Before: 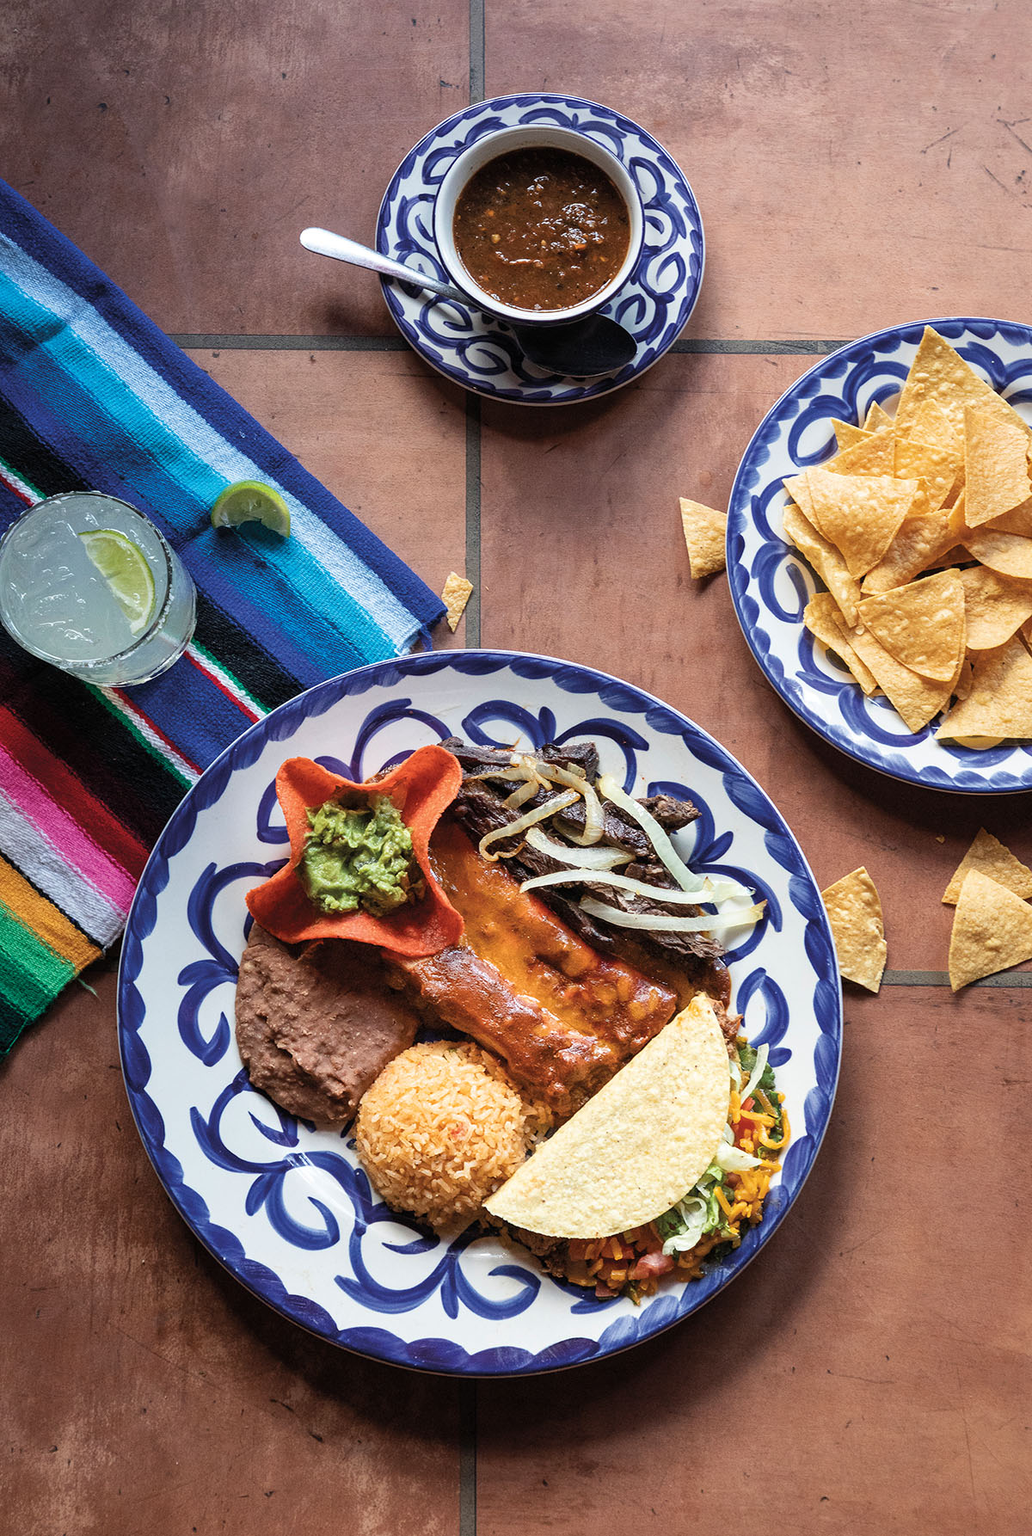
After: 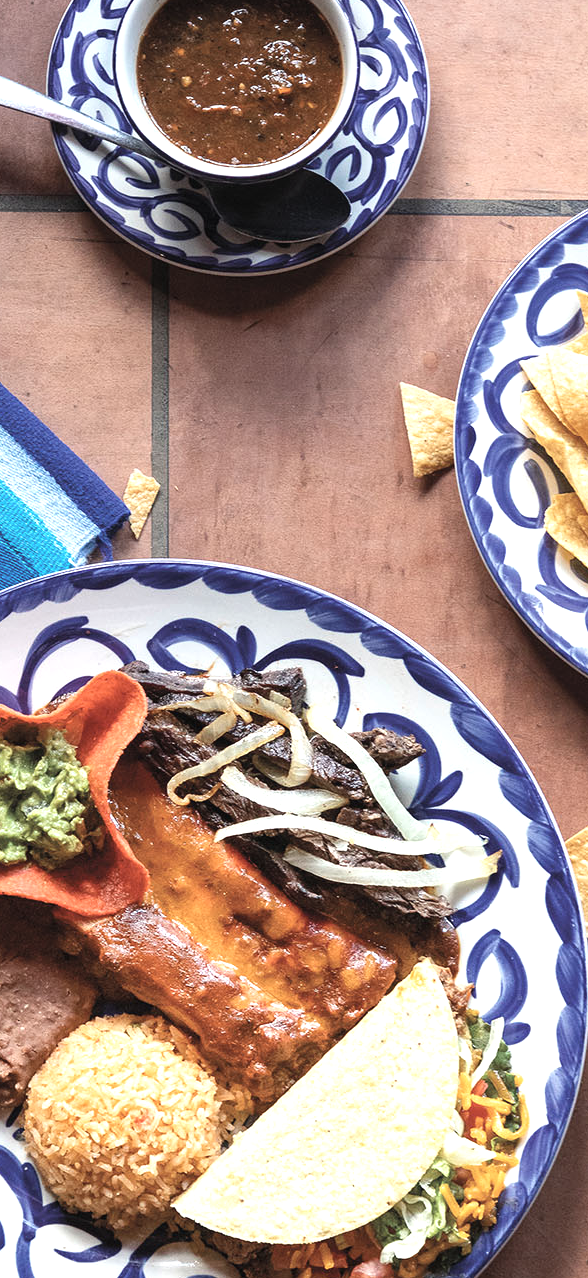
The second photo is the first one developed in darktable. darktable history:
crop: left 32.547%, top 11.004%, right 18.406%, bottom 17.418%
tone equalizer: smoothing diameter 2.09%, edges refinement/feathering 18.89, mask exposure compensation -1.57 EV, filter diffusion 5
exposure: black level correction -0.002, exposure 0.541 EV, compensate exposure bias true, compensate highlight preservation false
color correction: highlights b* 0.048, saturation 0.982
color zones: curves: ch0 [(0, 0.5) (0.143, 0.5) (0.286, 0.5) (0.429, 0.504) (0.571, 0.5) (0.714, 0.509) (0.857, 0.5) (1, 0.5)]; ch1 [(0, 0.425) (0.143, 0.425) (0.286, 0.375) (0.429, 0.405) (0.571, 0.5) (0.714, 0.47) (0.857, 0.425) (1, 0.435)]; ch2 [(0, 0.5) (0.143, 0.5) (0.286, 0.5) (0.429, 0.517) (0.571, 0.5) (0.714, 0.51) (0.857, 0.5) (1, 0.5)]
